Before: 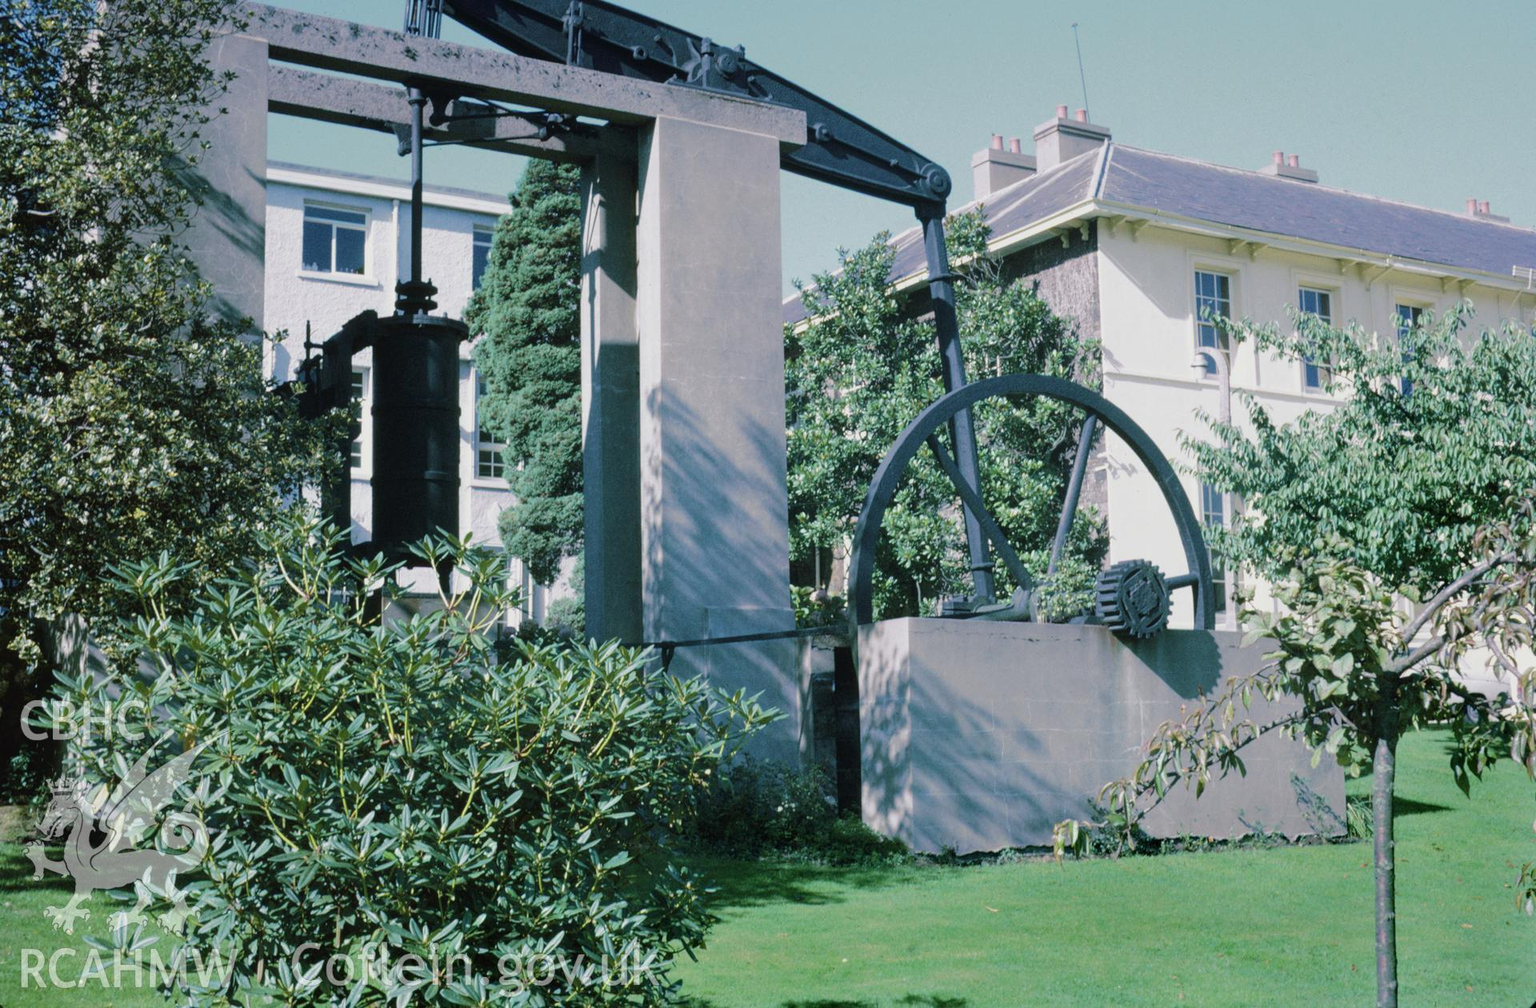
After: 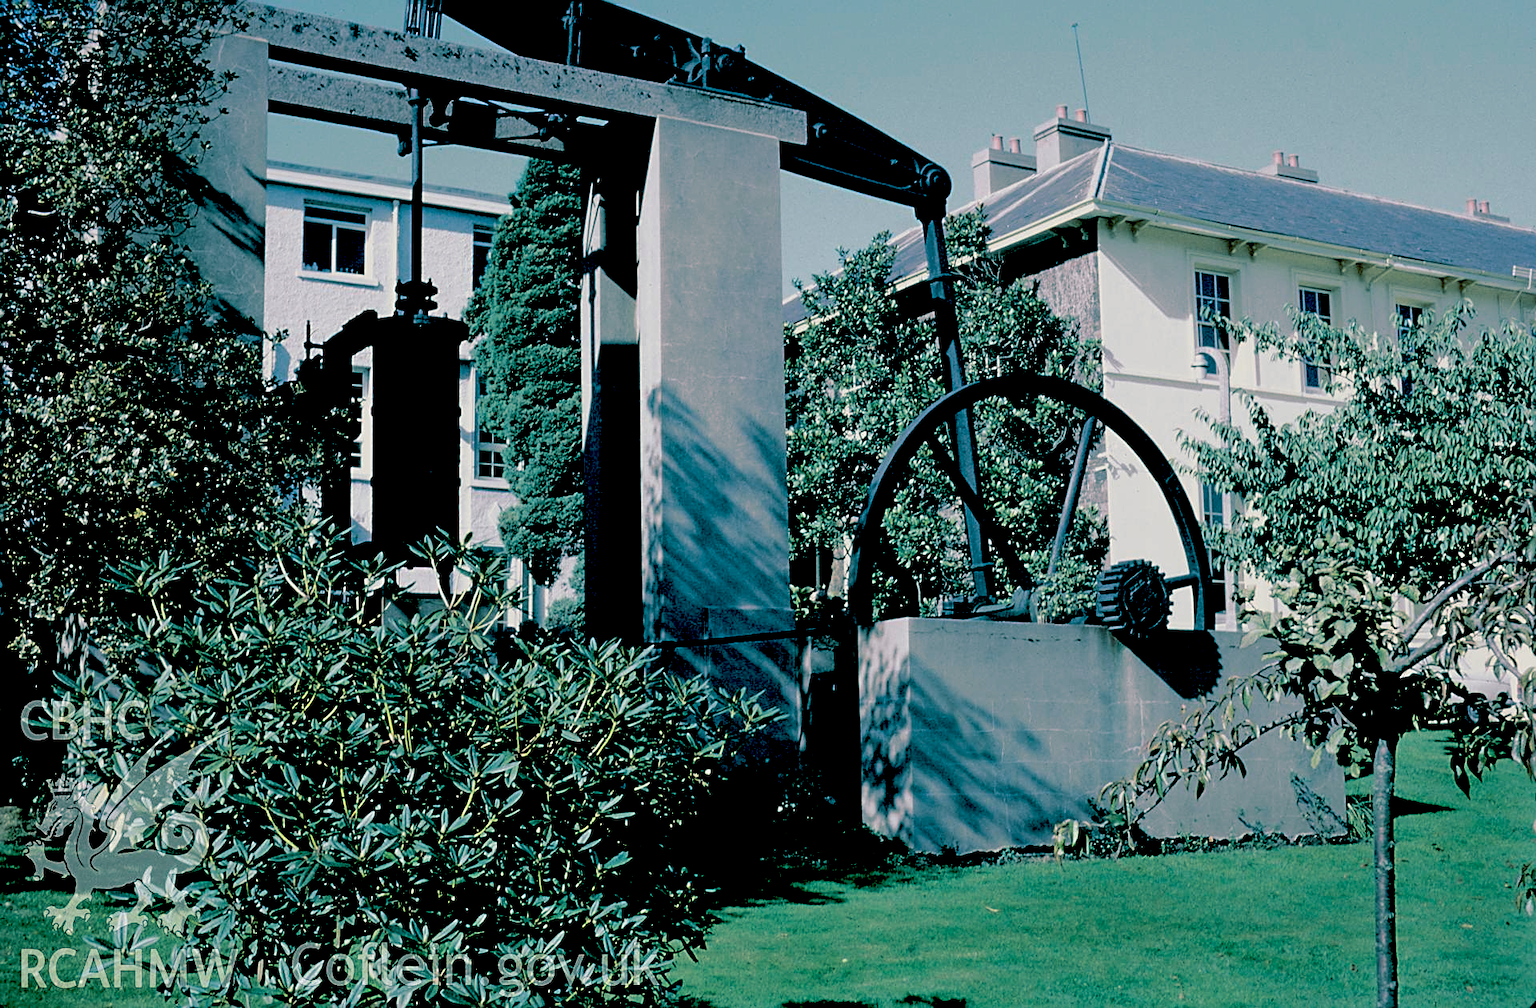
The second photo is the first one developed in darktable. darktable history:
sharpen: on, module defaults
split-toning: shadows › hue 186.43°, highlights › hue 49.29°, compress 30.29%
exposure: black level correction 0.1, exposure -0.092 EV, compensate highlight preservation false
